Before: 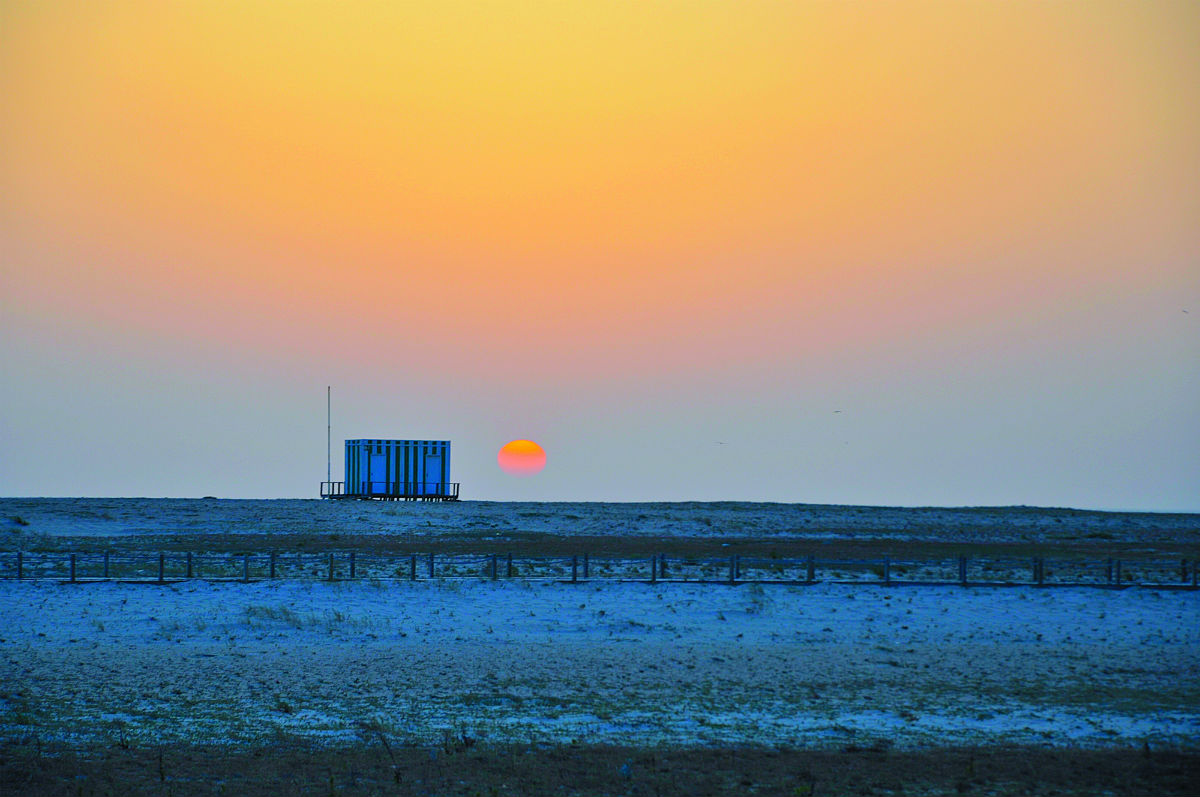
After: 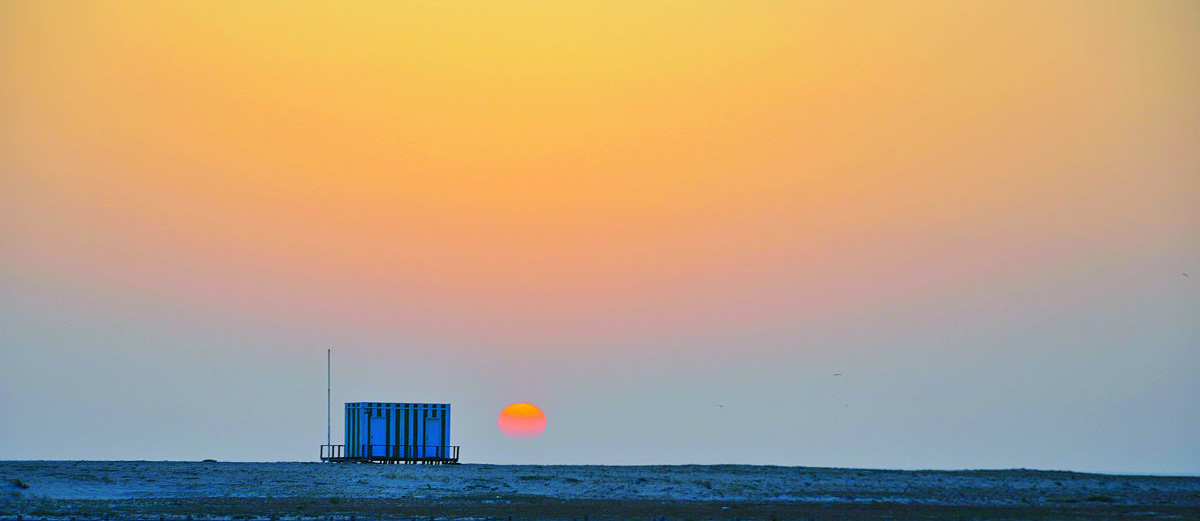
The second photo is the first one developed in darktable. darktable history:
crop and rotate: top 4.759%, bottom 29.84%
